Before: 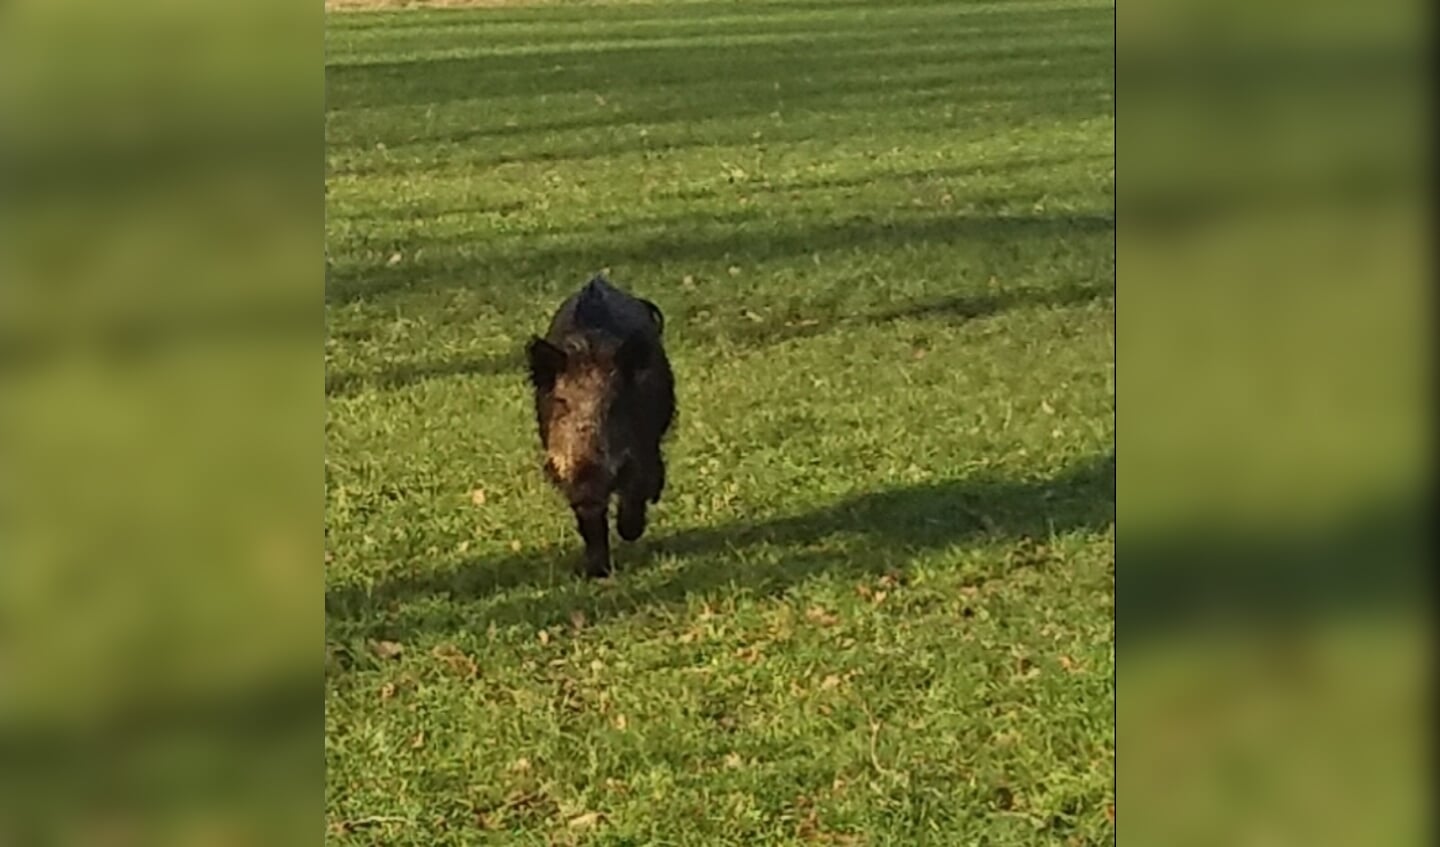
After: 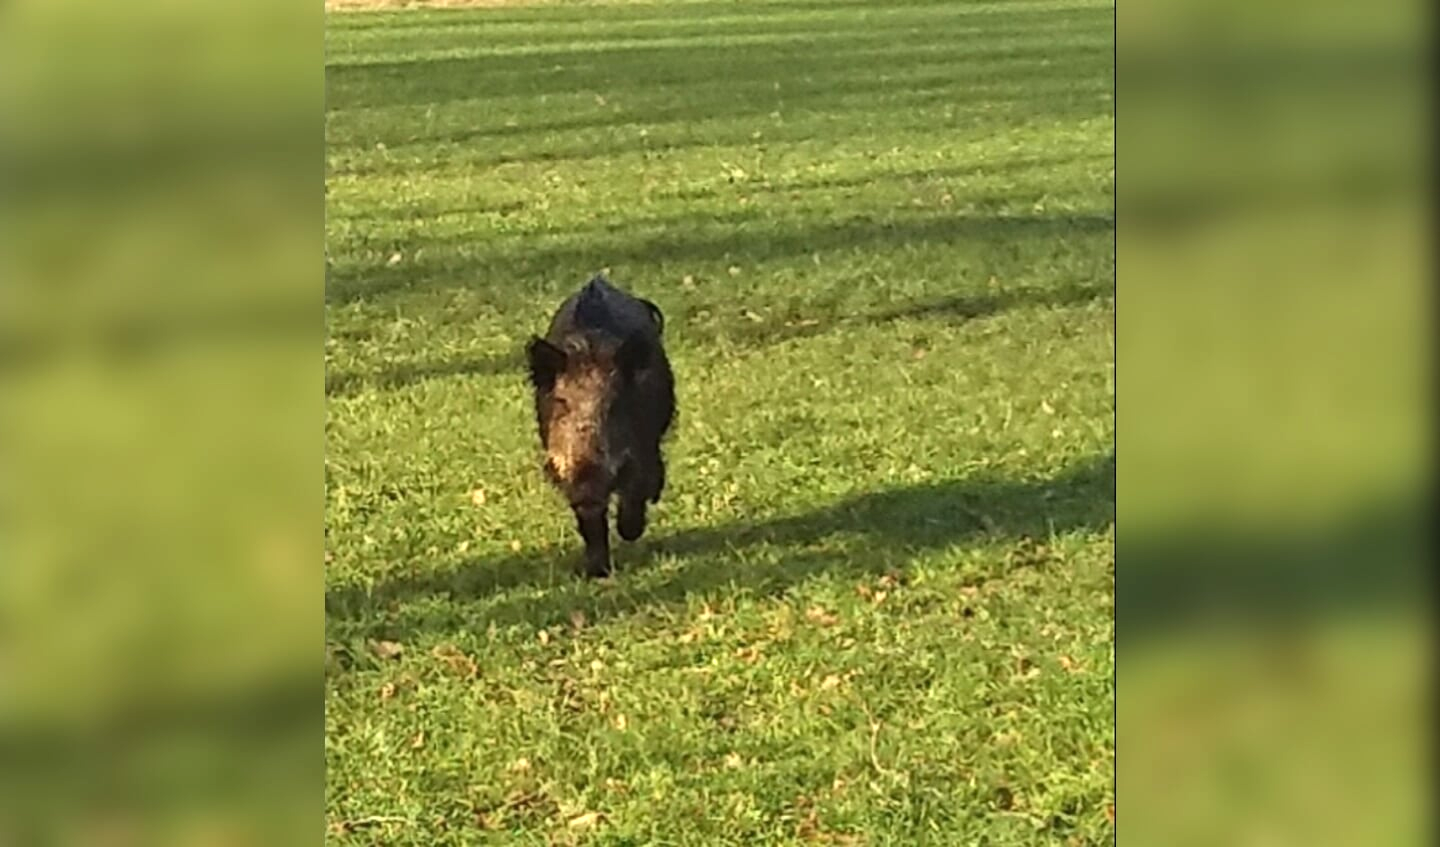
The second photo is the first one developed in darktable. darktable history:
exposure: exposure 0.74 EV, compensate exposure bias true, compensate highlight preservation false
